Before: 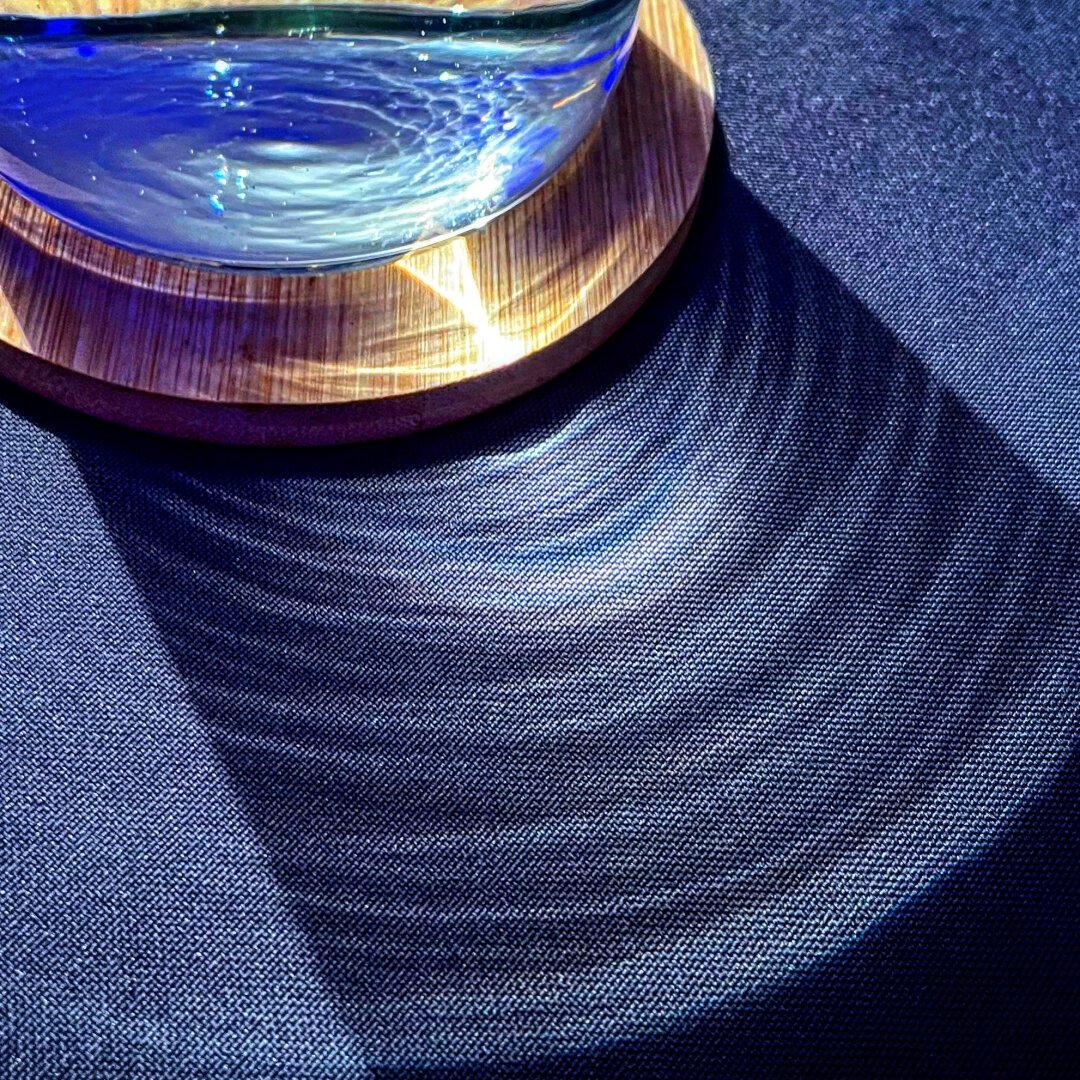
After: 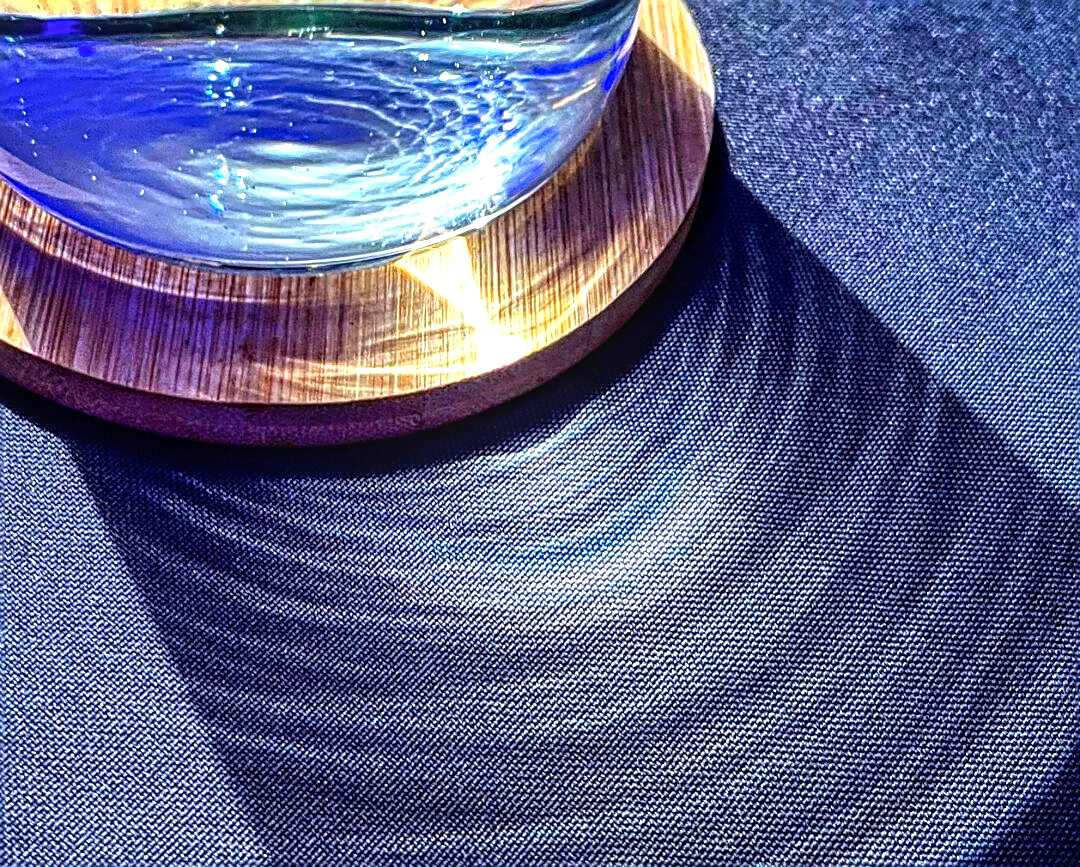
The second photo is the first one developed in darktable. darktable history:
exposure: exposure 0.629 EV, compensate highlight preservation false
crop: bottom 19.677%
local contrast: on, module defaults
sharpen: radius 1.958
shadows and highlights: shadows 37.05, highlights -28.19, soften with gaussian
